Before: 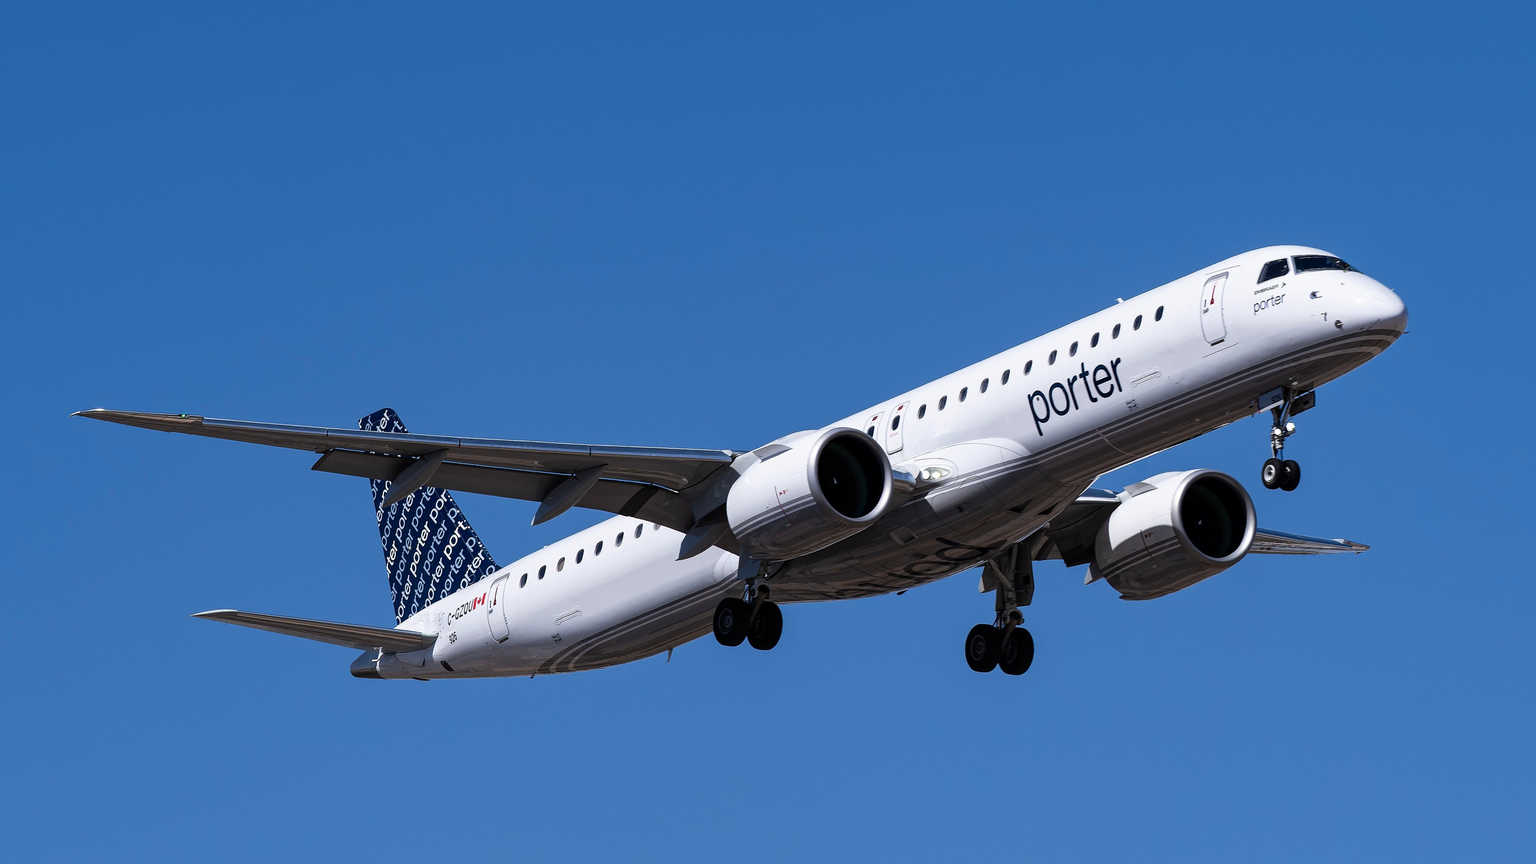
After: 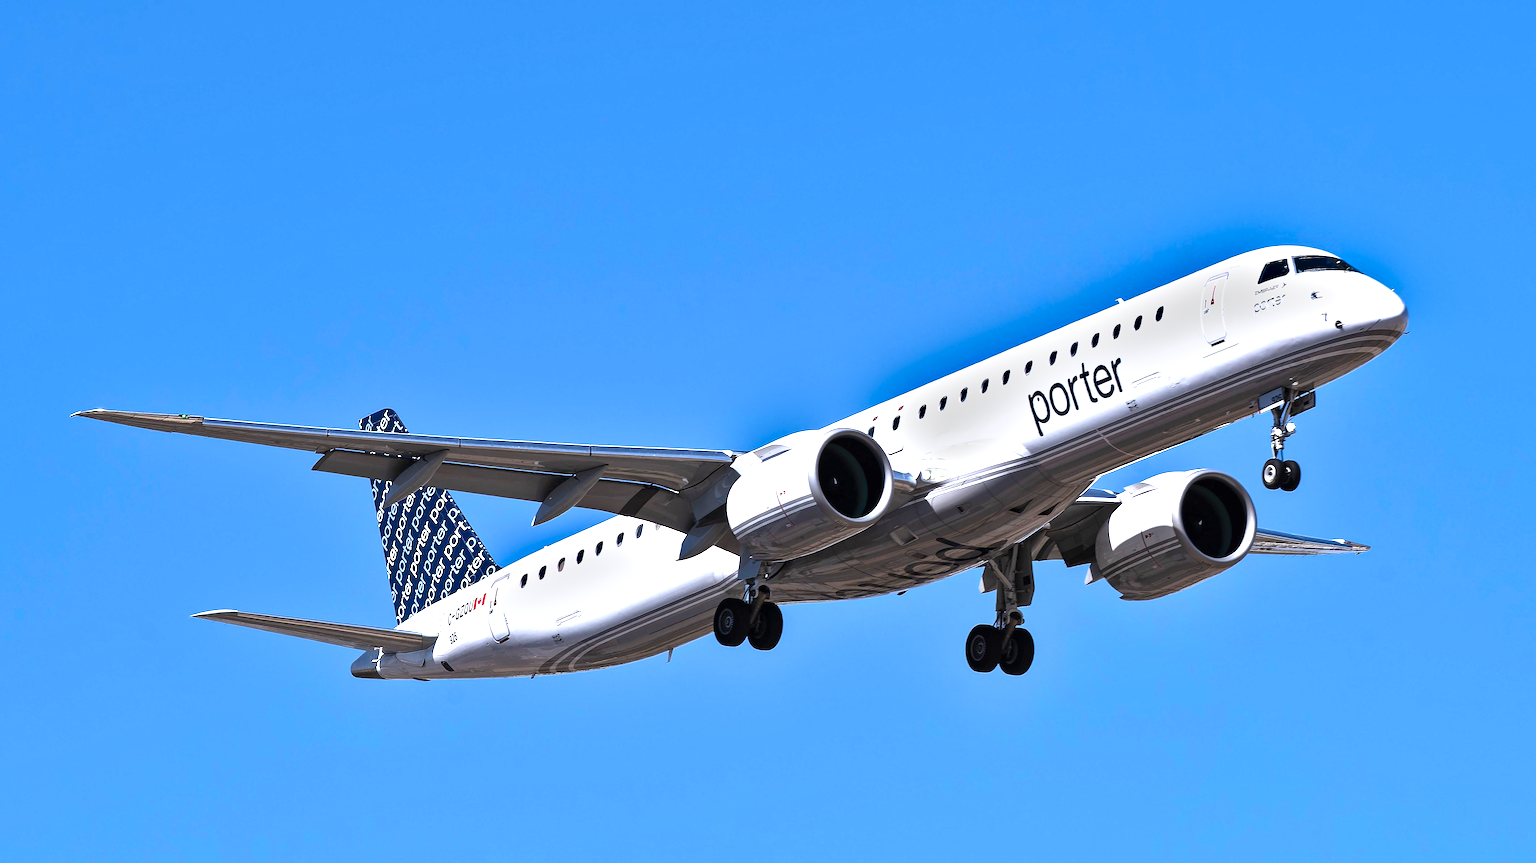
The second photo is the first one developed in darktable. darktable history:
exposure: black level correction 0, exposure 1.387 EV, compensate exposure bias true, compensate highlight preservation false
shadows and highlights: white point adjustment 0.069, soften with gaussian
